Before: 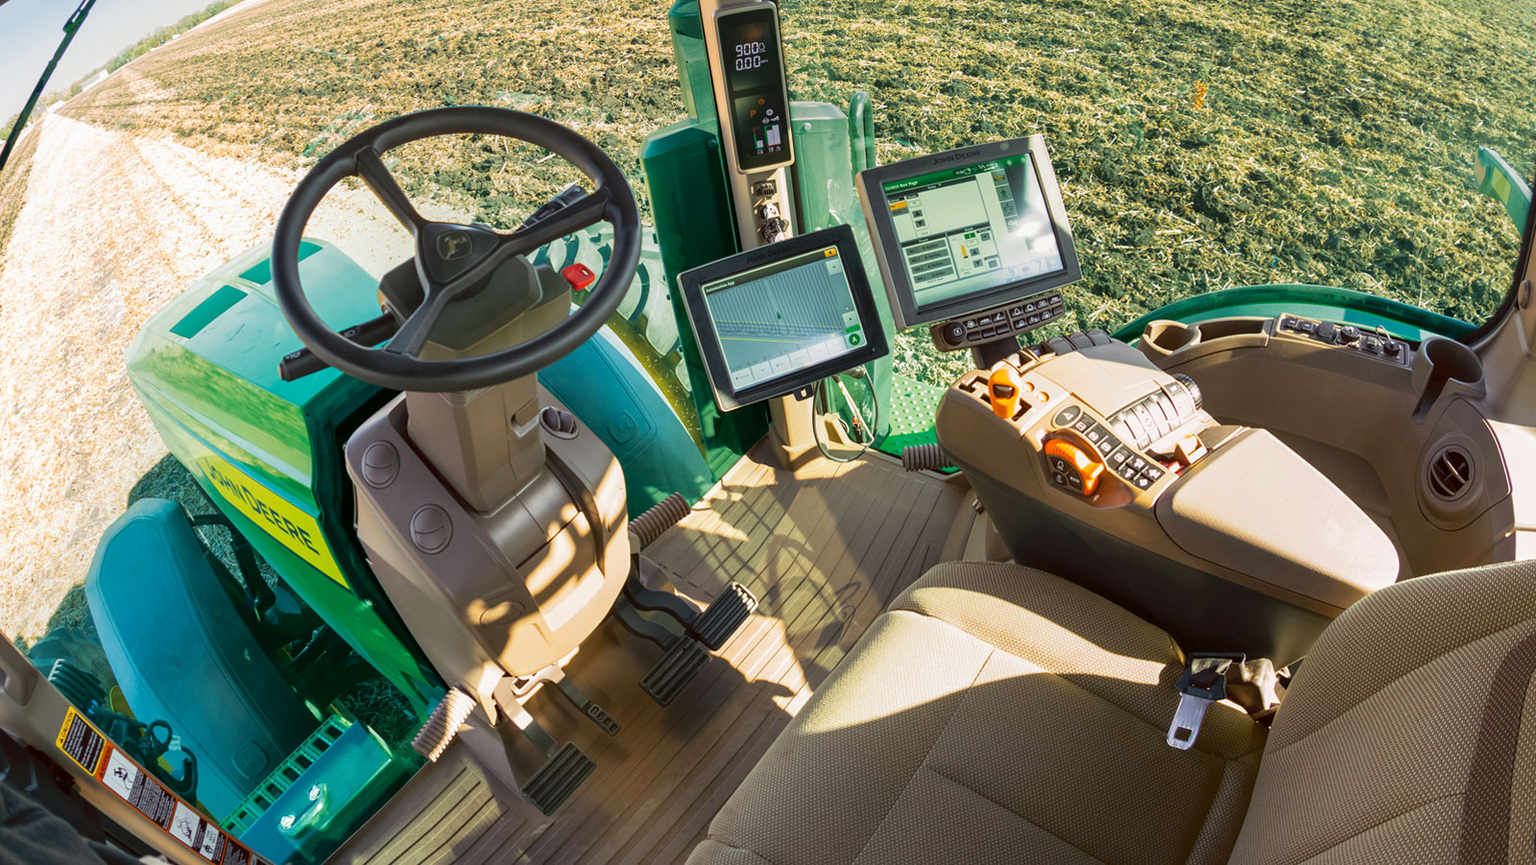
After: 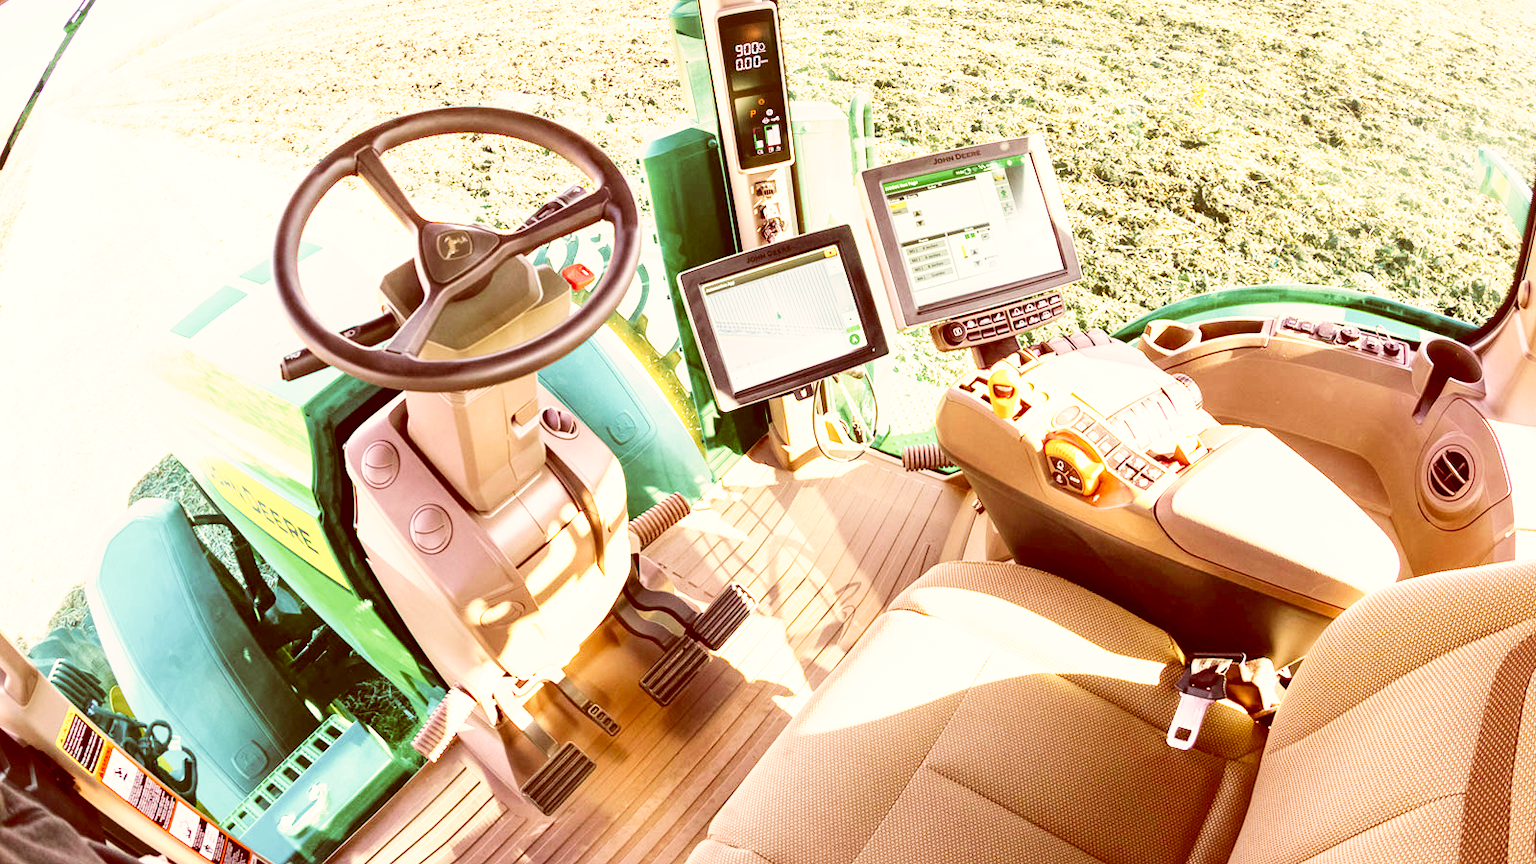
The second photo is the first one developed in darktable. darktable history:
color correction: highlights a* 9.3, highlights b* 8.7, shadows a* 39.74, shadows b* 39.99, saturation 0.791
velvia: strength 14.96%
base curve: curves: ch0 [(0, 0) (0.007, 0.004) (0.027, 0.03) (0.046, 0.07) (0.207, 0.54) (0.442, 0.872) (0.673, 0.972) (1, 1)], preserve colors none
exposure: black level correction 0, exposure 1.103 EV, compensate highlight preservation false
